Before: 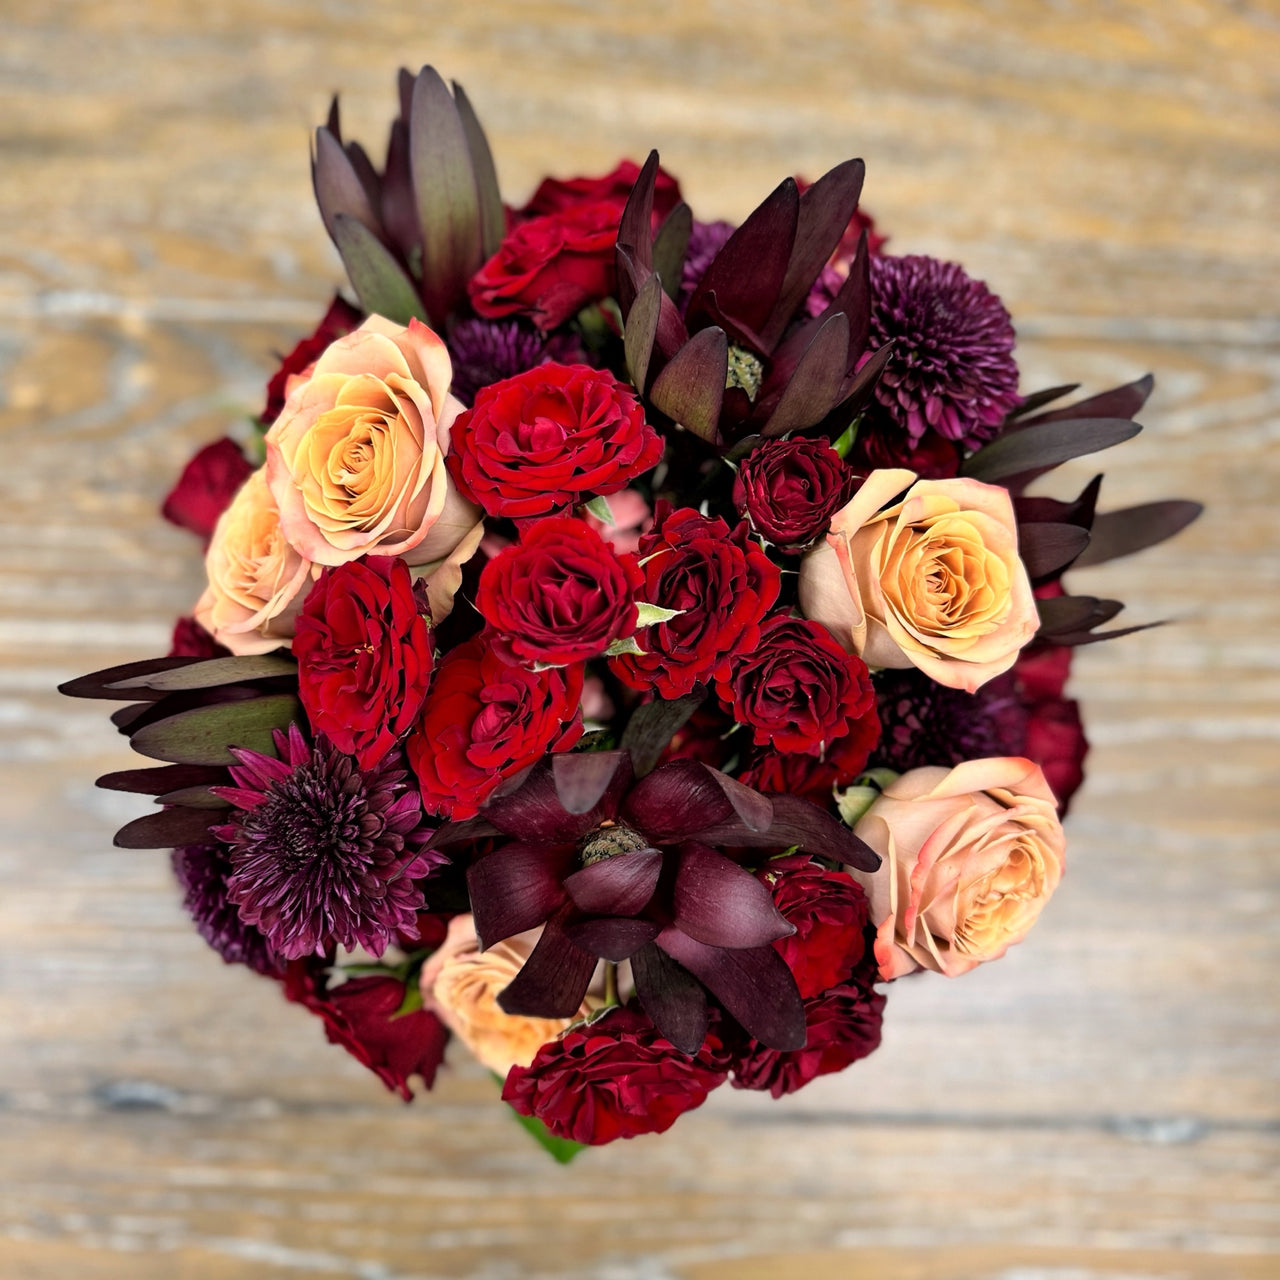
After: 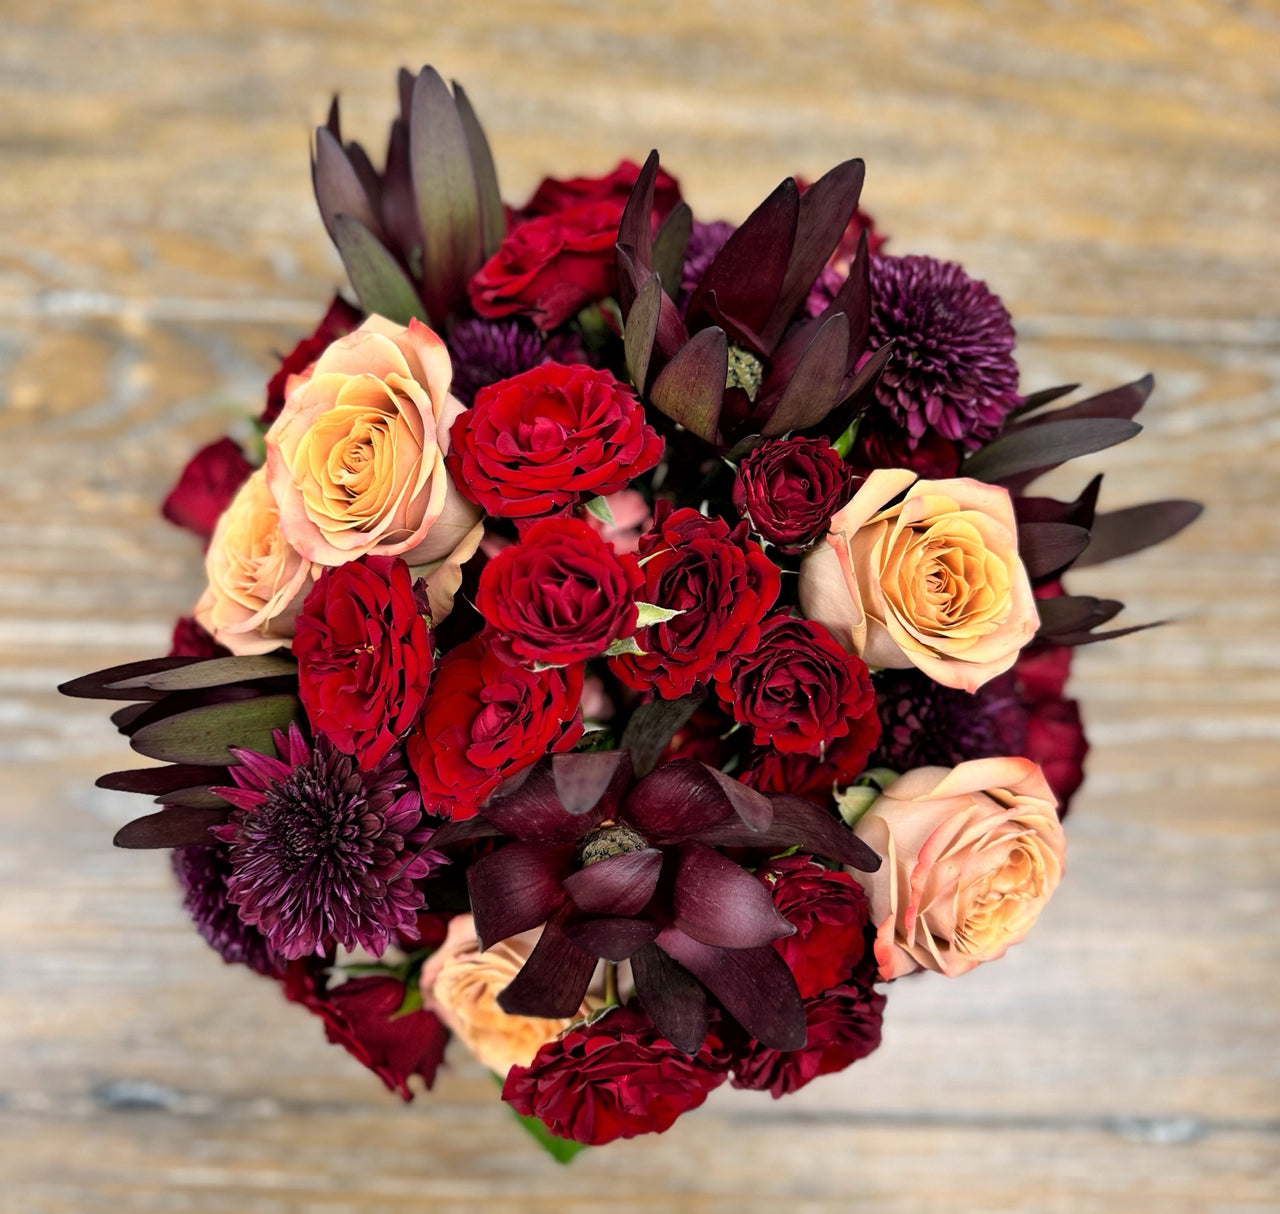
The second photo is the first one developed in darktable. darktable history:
crop and rotate: top 0.011%, bottom 5.084%
